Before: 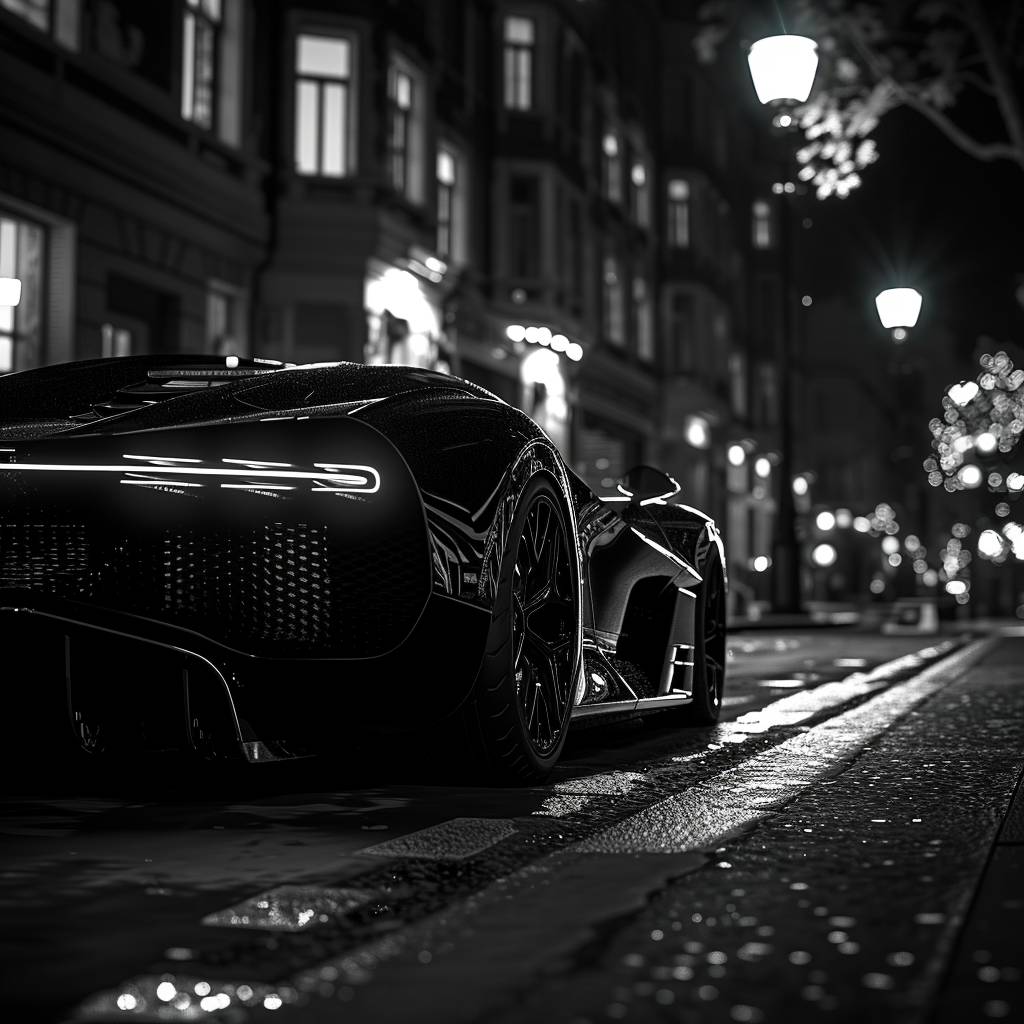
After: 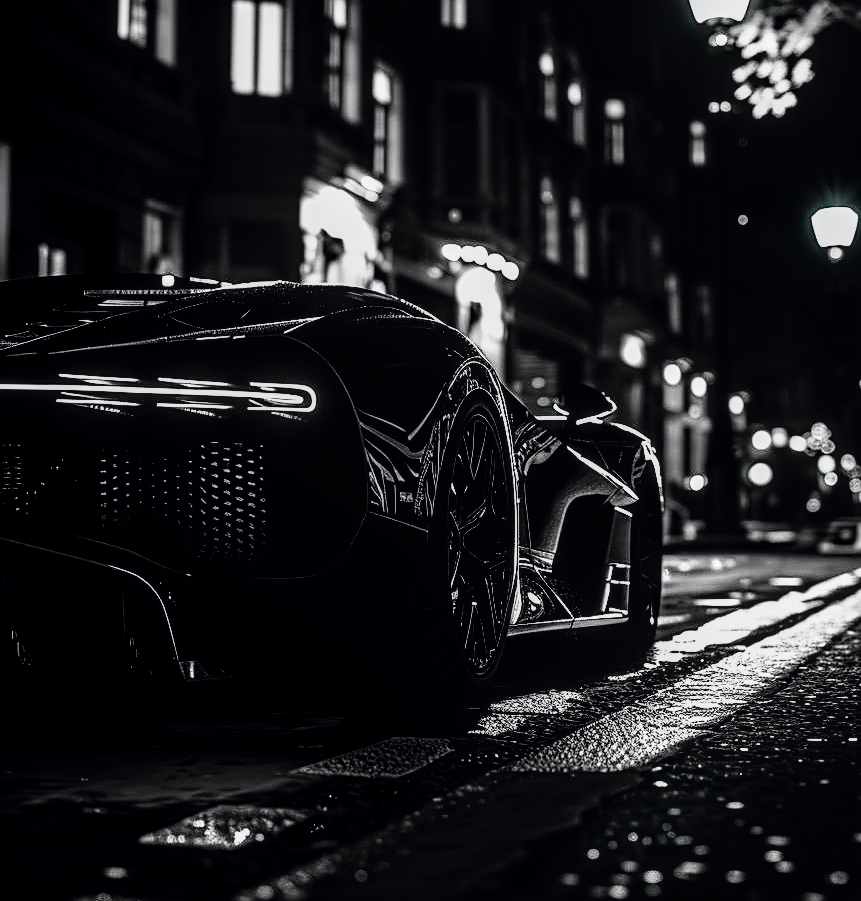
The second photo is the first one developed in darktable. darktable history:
shadows and highlights: shadows 24.27, highlights -79.72, highlights color adjustment 53.48%, soften with gaussian
sharpen: amount 0.215
local contrast: detail 130%
crop: left 6.322%, top 7.957%, right 9.535%, bottom 4.013%
filmic rgb: black relative exposure -6.42 EV, white relative exposure 2.42 EV, target white luminance 99.897%, hardness 5.27, latitude 0.333%, contrast 1.431, highlights saturation mix 2.54%
tone curve: curves: ch0 [(0, 0) (0.051, 0.03) (0.096, 0.071) (0.241, 0.247) (0.455, 0.525) (0.594, 0.697) (0.741, 0.845) (0.871, 0.933) (1, 0.984)]; ch1 [(0, 0) (0.1, 0.038) (0.318, 0.243) (0.399, 0.351) (0.478, 0.469) (0.499, 0.499) (0.534, 0.549) (0.565, 0.594) (0.601, 0.634) (0.666, 0.7) (1, 1)]; ch2 [(0, 0) (0.453, 0.45) (0.479, 0.483) (0.504, 0.499) (0.52, 0.519) (0.541, 0.559) (0.592, 0.612) (0.824, 0.815) (1, 1)], color space Lab, independent channels, preserve colors none
color balance rgb: perceptual saturation grading › global saturation 30.447%, global vibrance 19.428%
